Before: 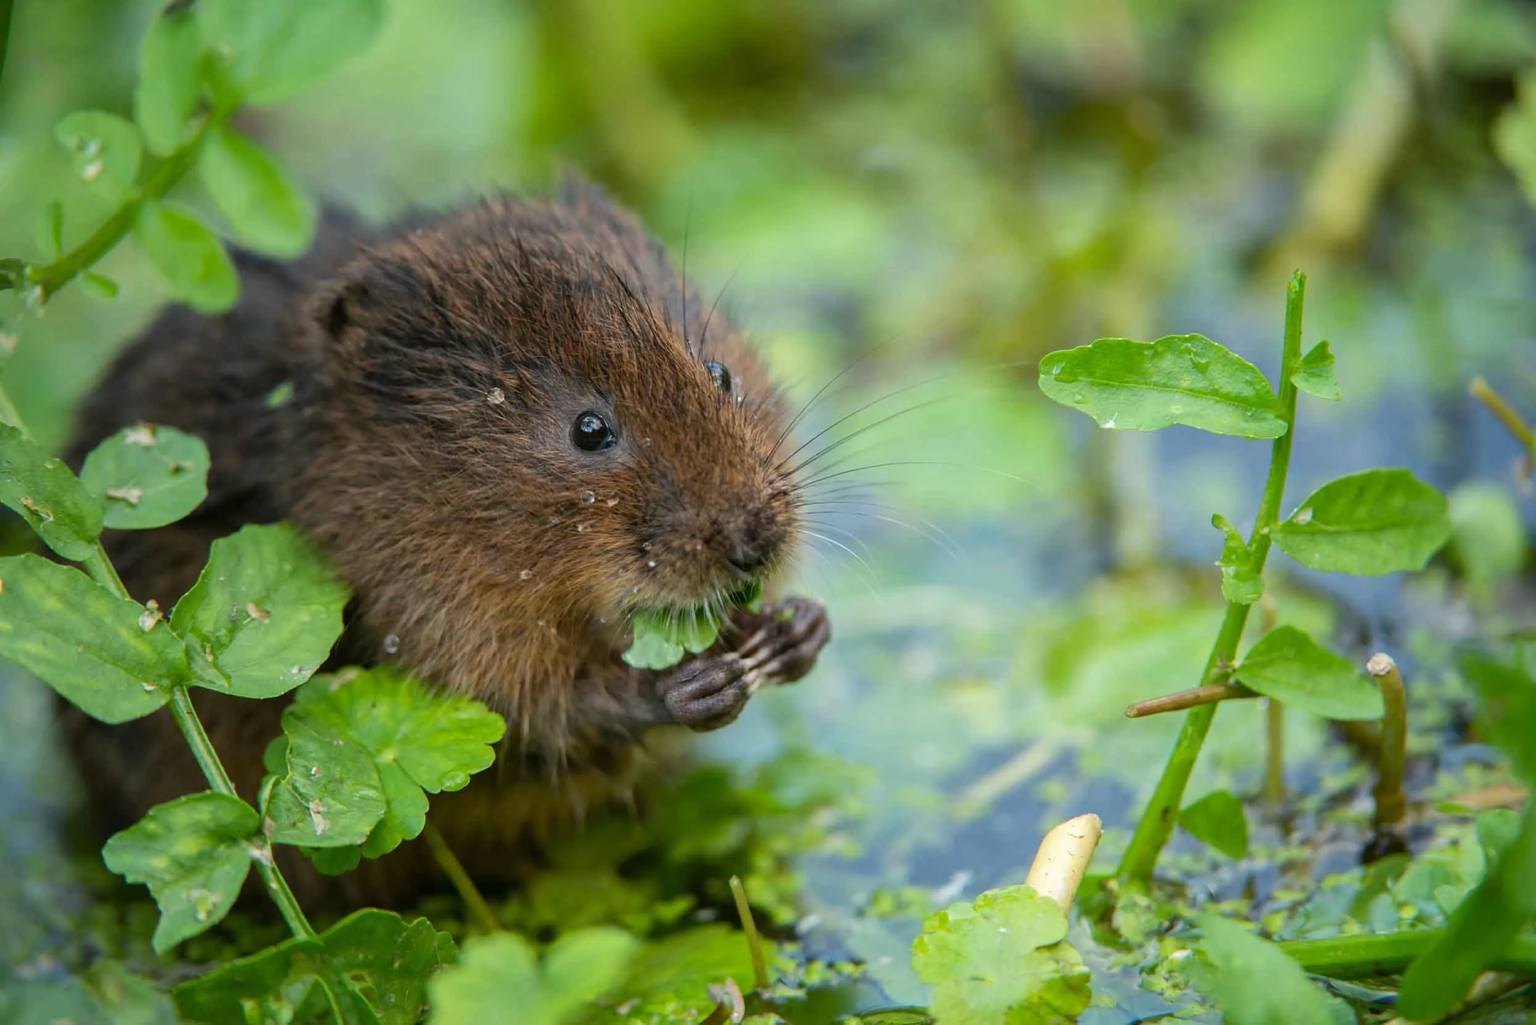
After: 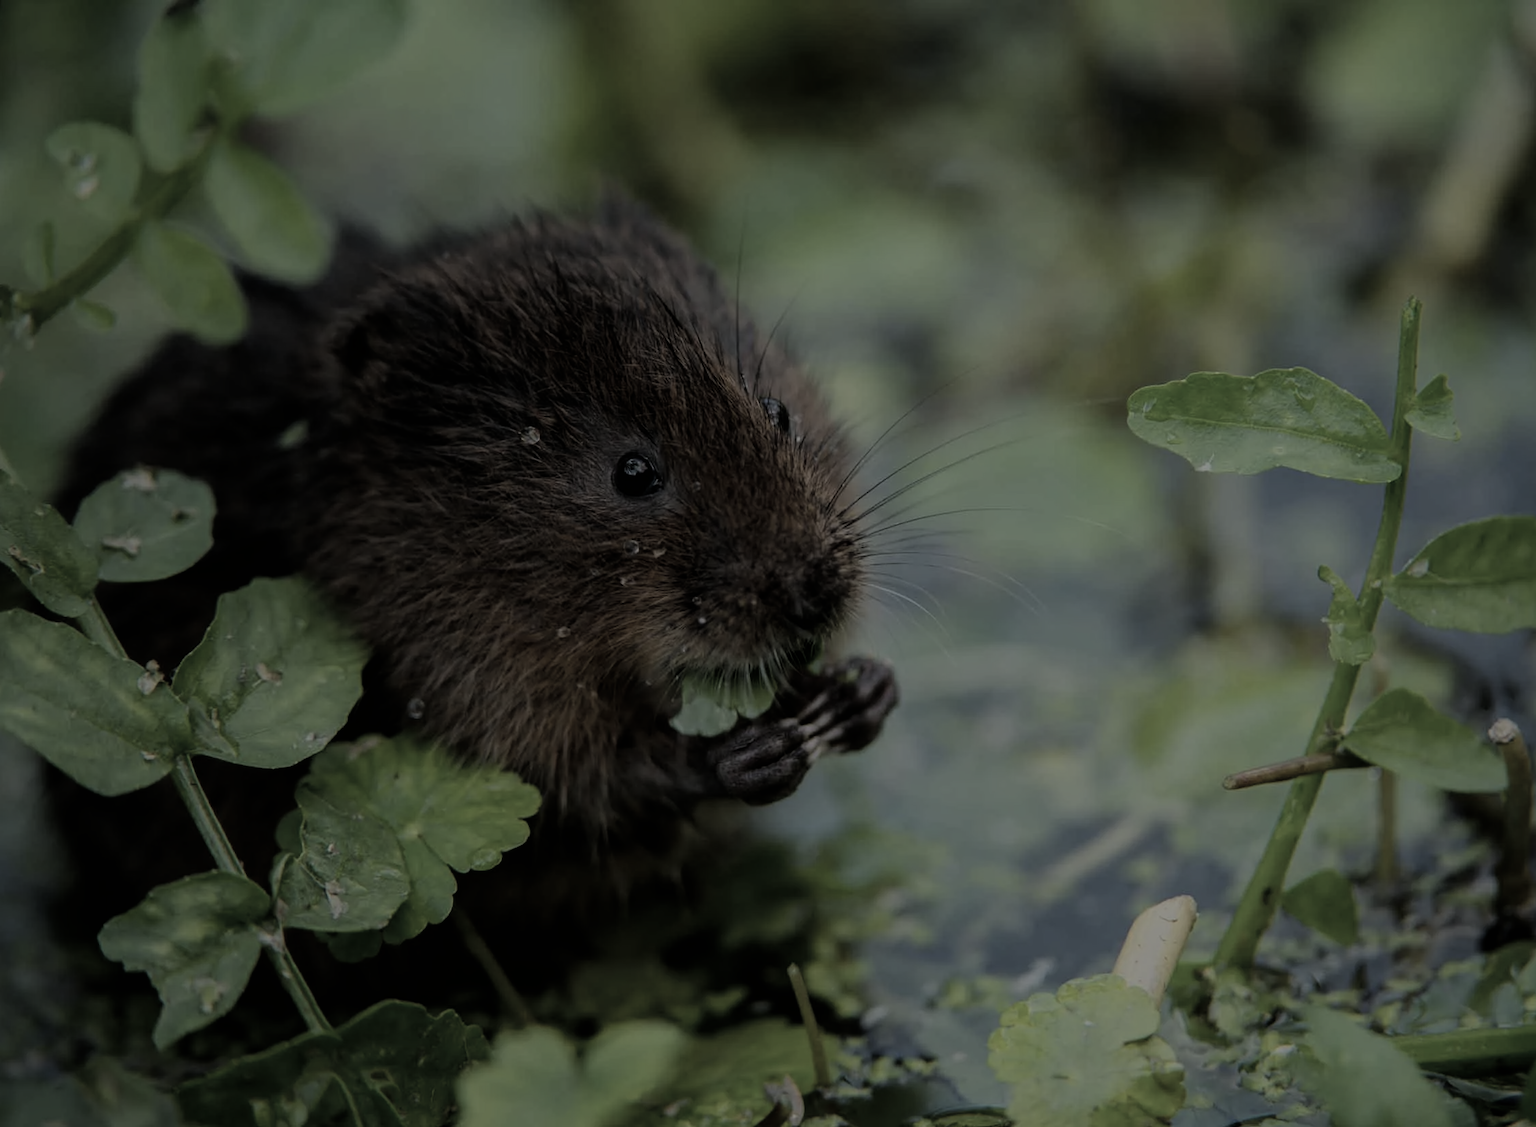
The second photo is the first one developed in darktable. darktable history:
tone equalizer: -8 EV -1.98 EV, -7 EV -1.99 EV, -6 EV -1.99 EV, -5 EV -1.97 EV, -4 EV -2 EV, -3 EV -1.98 EV, -2 EV -1.99 EV, -1 EV -1.62 EV, +0 EV -1.99 EV
color zones: curves: ch0 [(0, 0.6) (0.129, 0.585) (0.193, 0.596) (0.429, 0.5) (0.571, 0.5) (0.714, 0.5) (0.857, 0.5) (1, 0.6)]; ch1 [(0, 0.453) (0.112, 0.245) (0.213, 0.252) (0.429, 0.233) (0.571, 0.231) (0.683, 0.242) (0.857, 0.296) (1, 0.453)]
crop and rotate: left 0.911%, right 8.161%
exposure: exposure -0.18 EV, compensate highlight preservation false
filmic rgb: black relative exposure -8.52 EV, white relative exposure 5.55 EV, hardness 3.38, contrast 1.023
